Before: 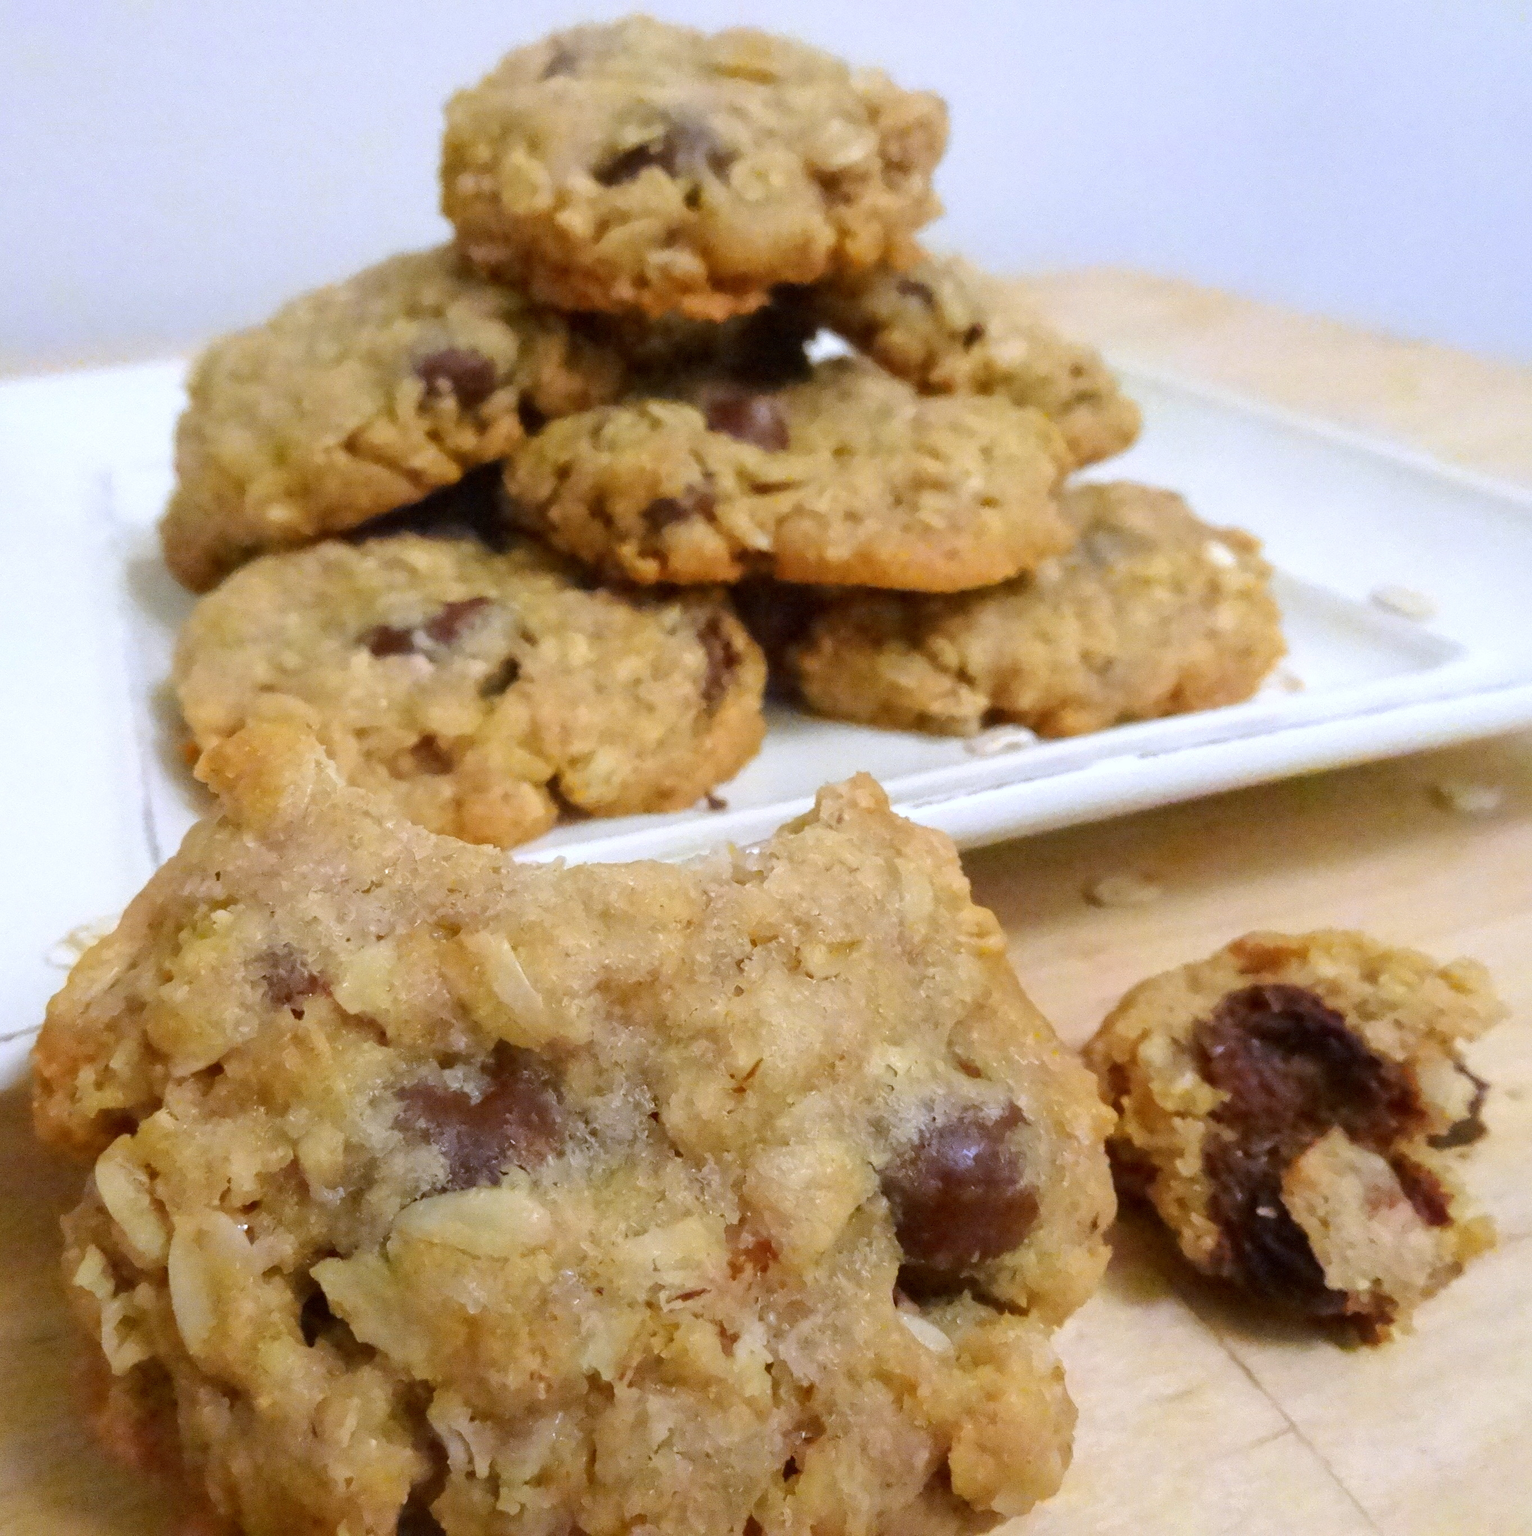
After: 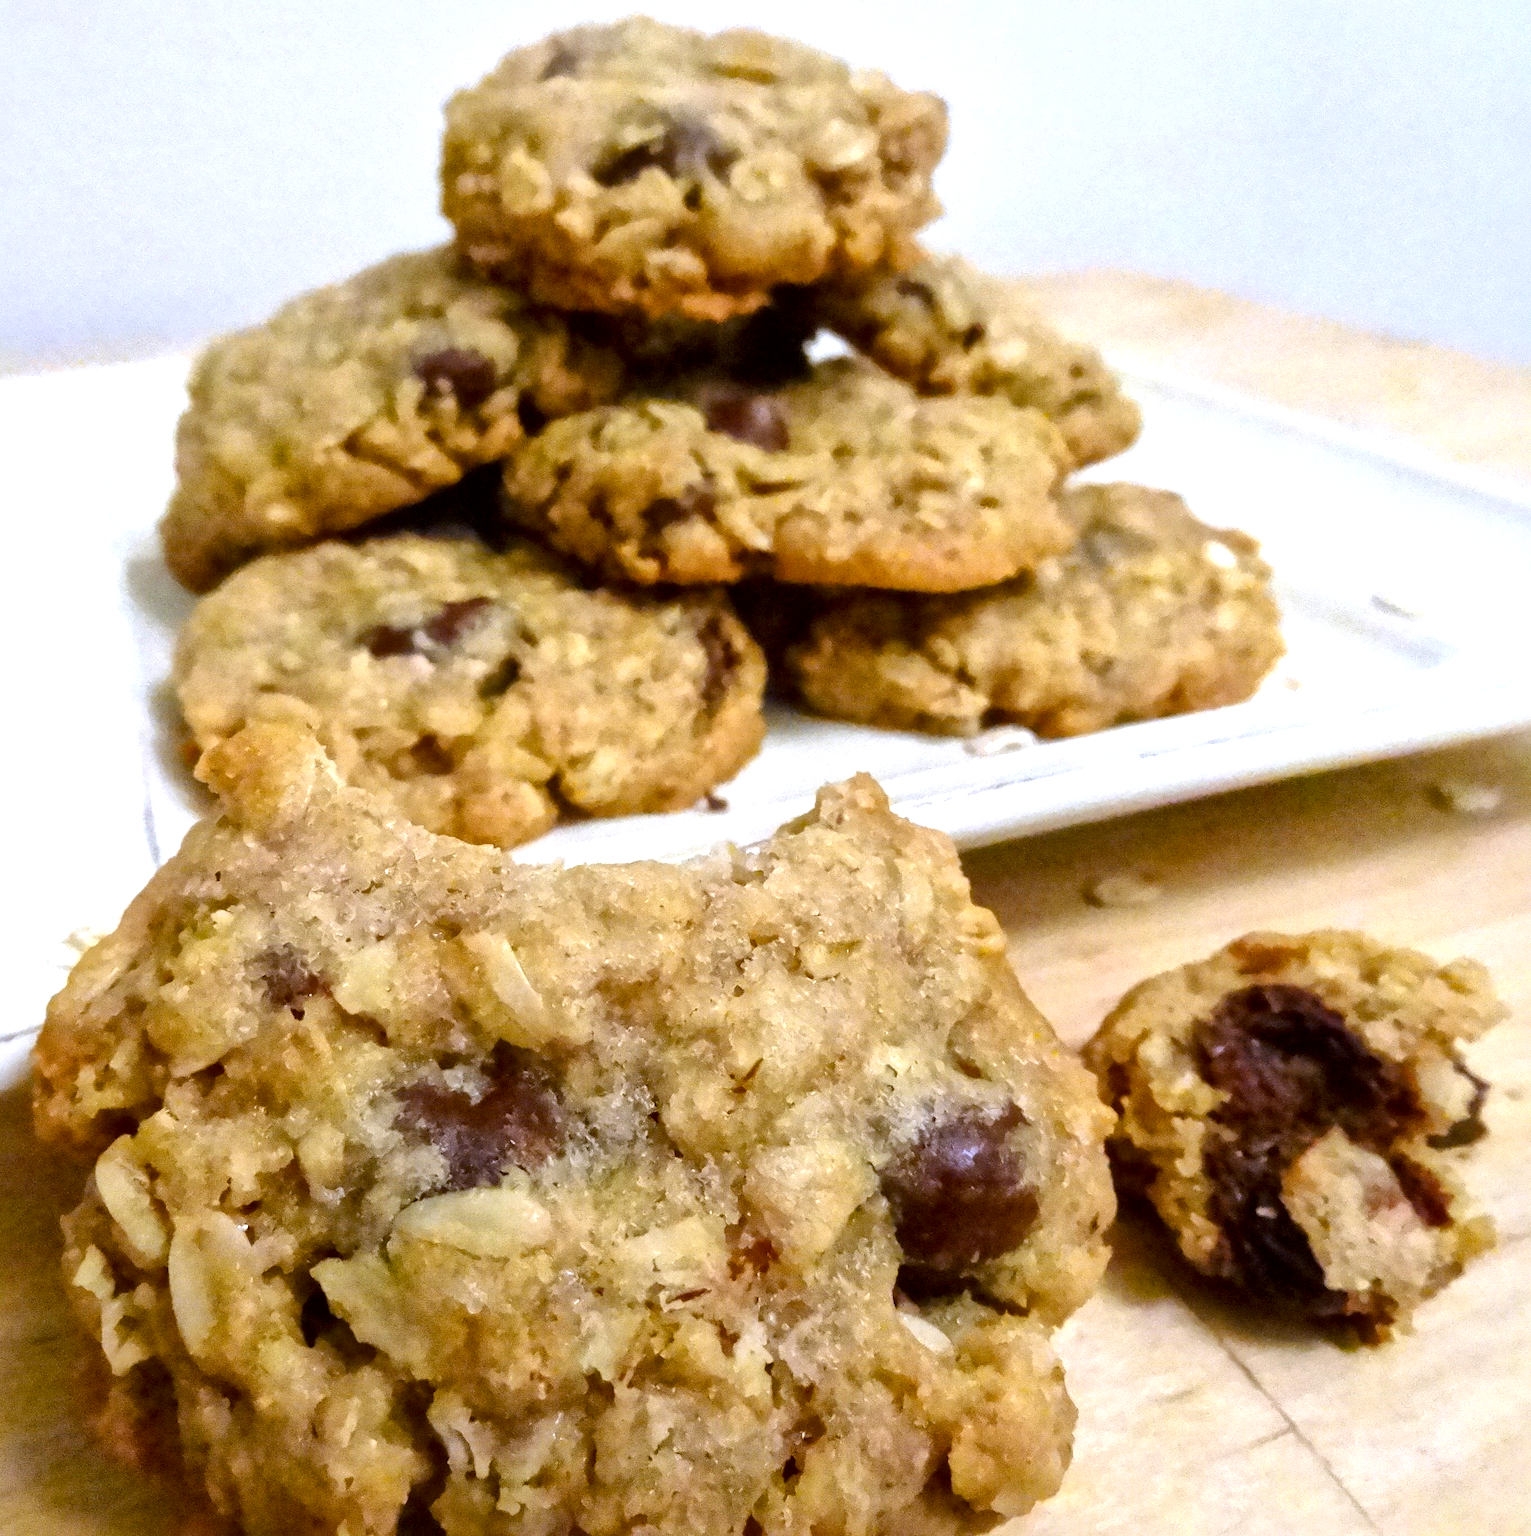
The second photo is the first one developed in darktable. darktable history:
color balance rgb: shadows lift › luminance -20%, power › hue 72.24°, highlights gain › luminance 15%, global offset › hue 171.6°, perceptual saturation grading › highlights -15%, perceptual saturation grading › shadows 25%, global vibrance 30%, contrast 10%
local contrast: mode bilateral grid, contrast 20, coarseness 50, detail 159%, midtone range 0.2
